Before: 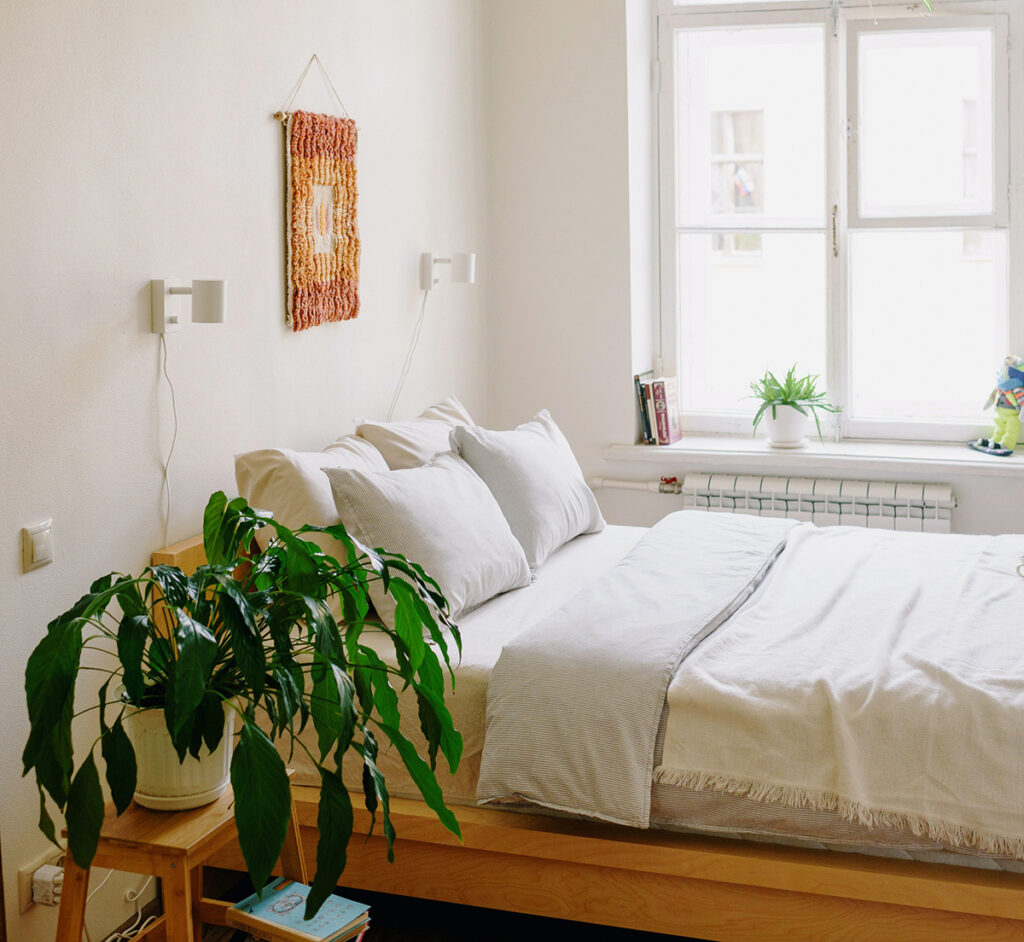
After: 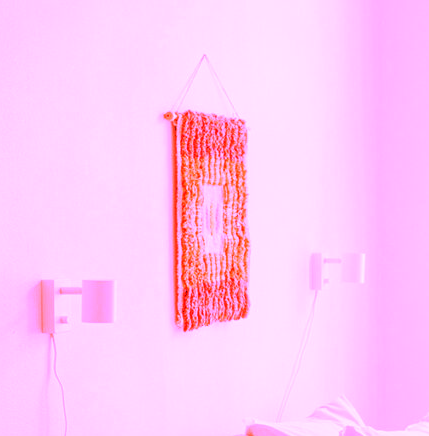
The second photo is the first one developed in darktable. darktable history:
white balance: red 4.26, blue 1.802
crop and rotate: left 10.817%, top 0.062%, right 47.194%, bottom 53.626%
